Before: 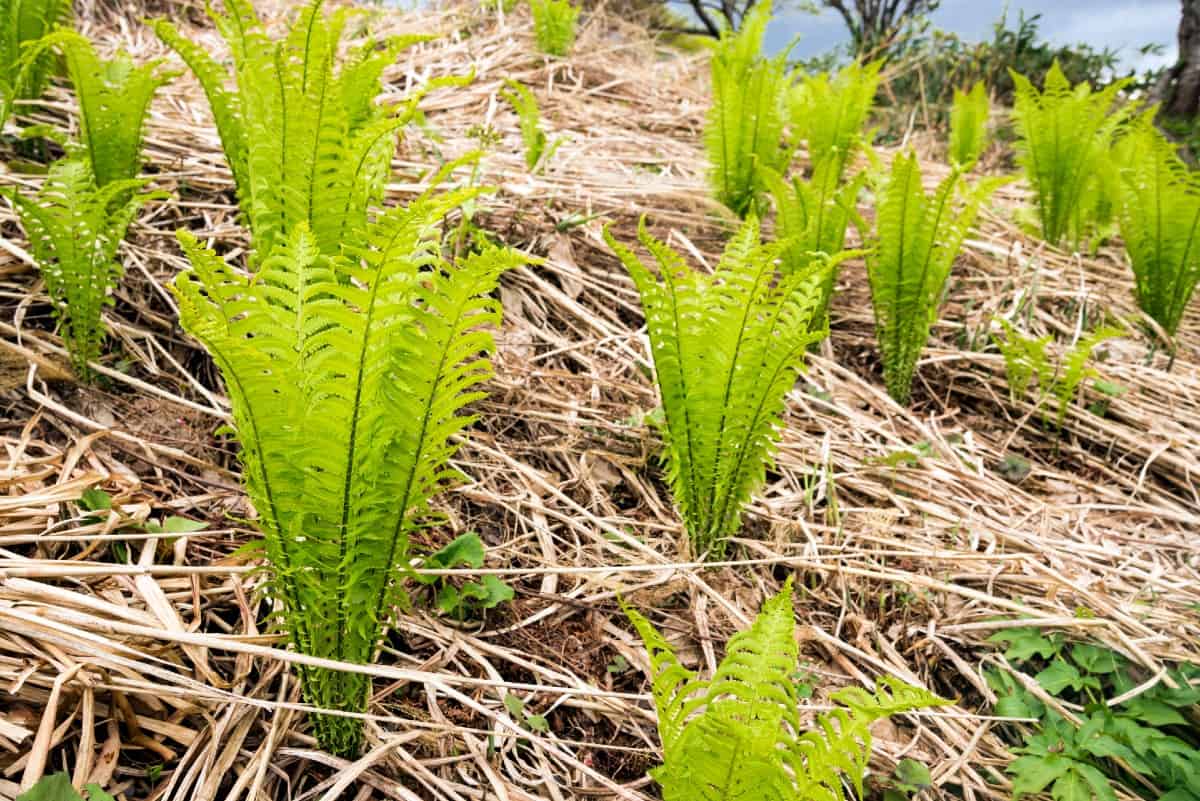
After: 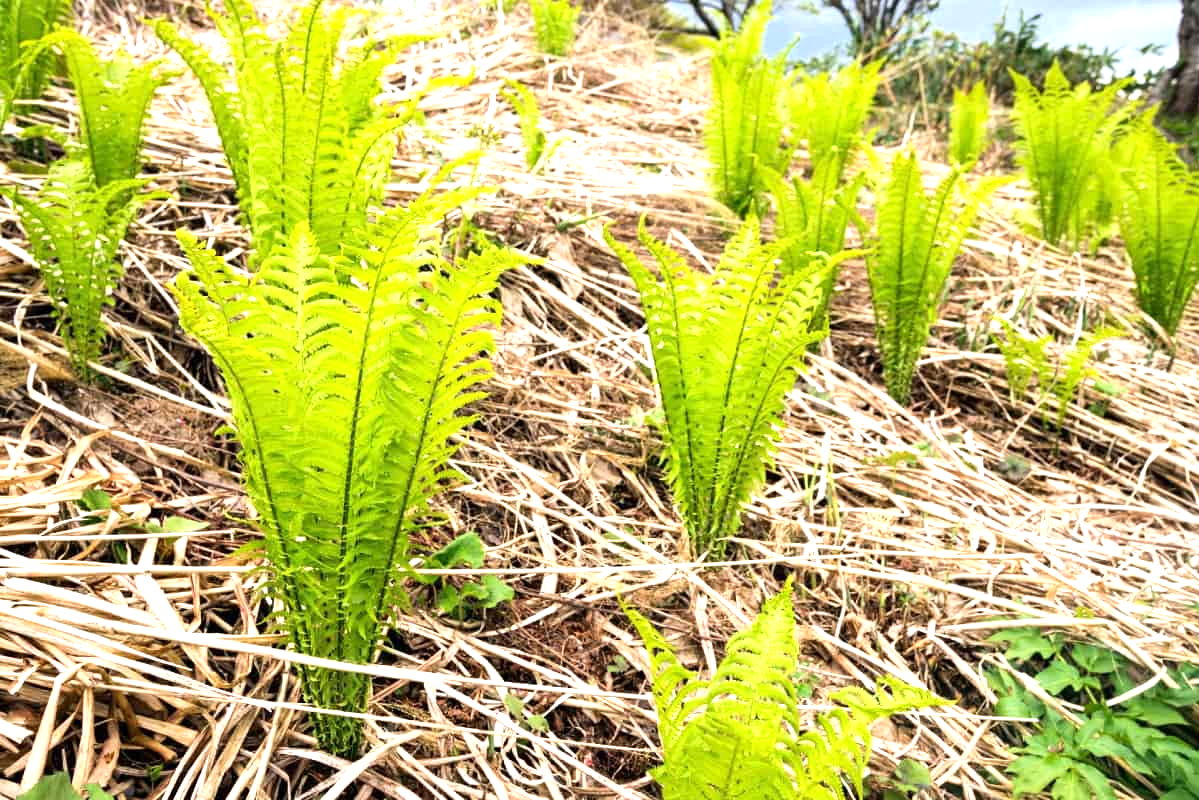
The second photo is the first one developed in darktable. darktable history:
tone equalizer: on, module defaults
exposure: exposure 0.722 EV, compensate highlight preservation false
